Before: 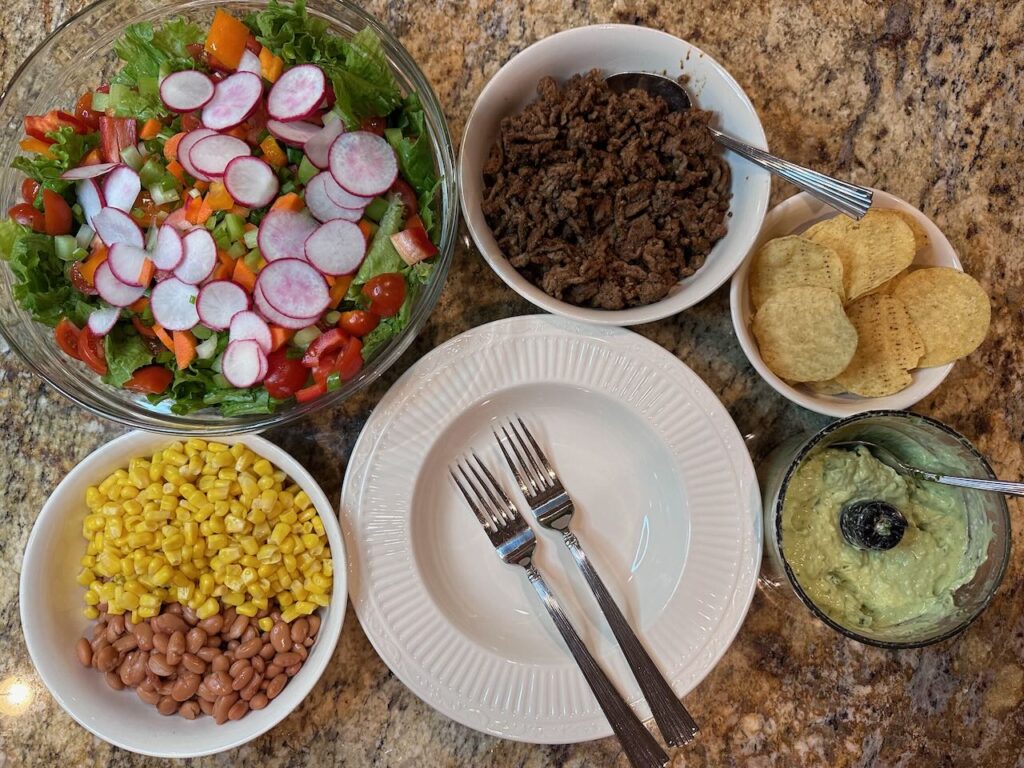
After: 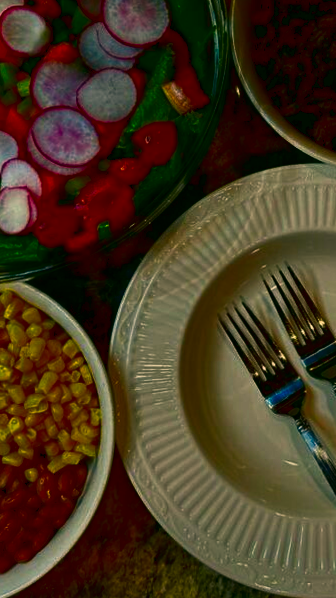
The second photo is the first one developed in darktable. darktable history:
rotate and perspective: rotation 0.226°, lens shift (vertical) -0.042, crop left 0.023, crop right 0.982, crop top 0.006, crop bottom 0.994
contrast brightness saturation: brightness -1, saturation 1
crop and rotate: left 21.77%, top 18.528%, right 44.676%, bottom 2.997%
color correction: highlights a* 5.3, highlights b* 24.26, shadows a* -15.58, shadows b* 4.02
